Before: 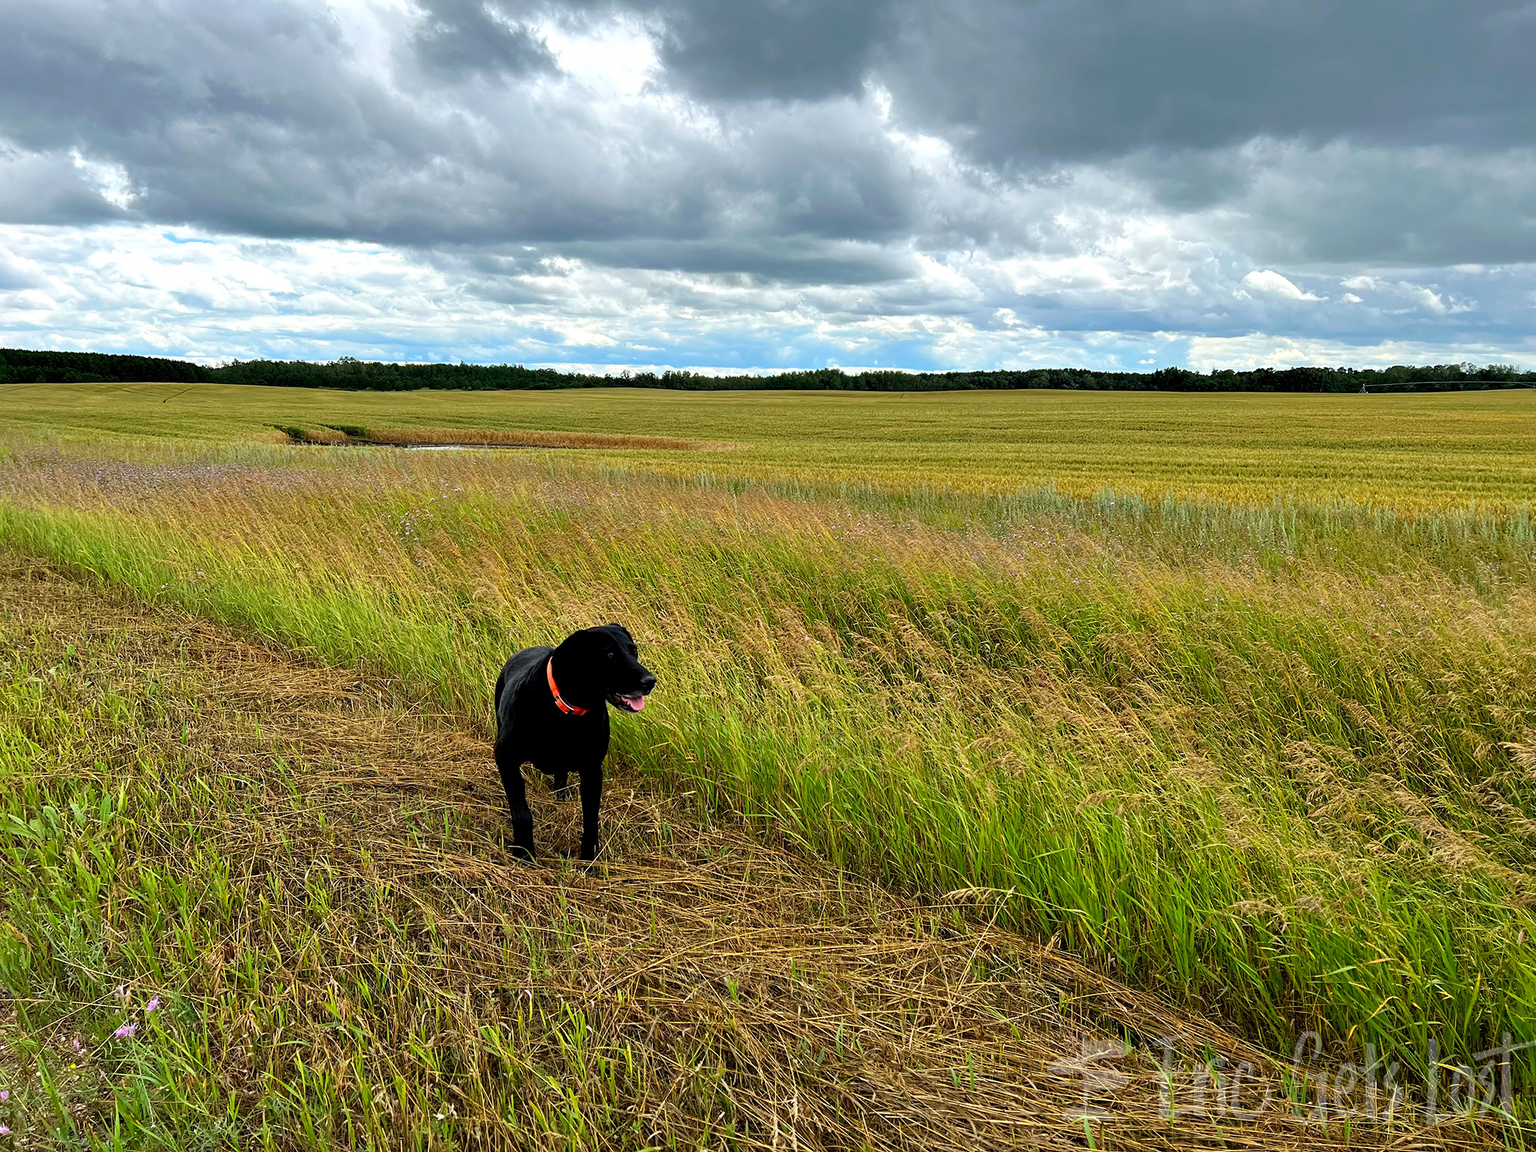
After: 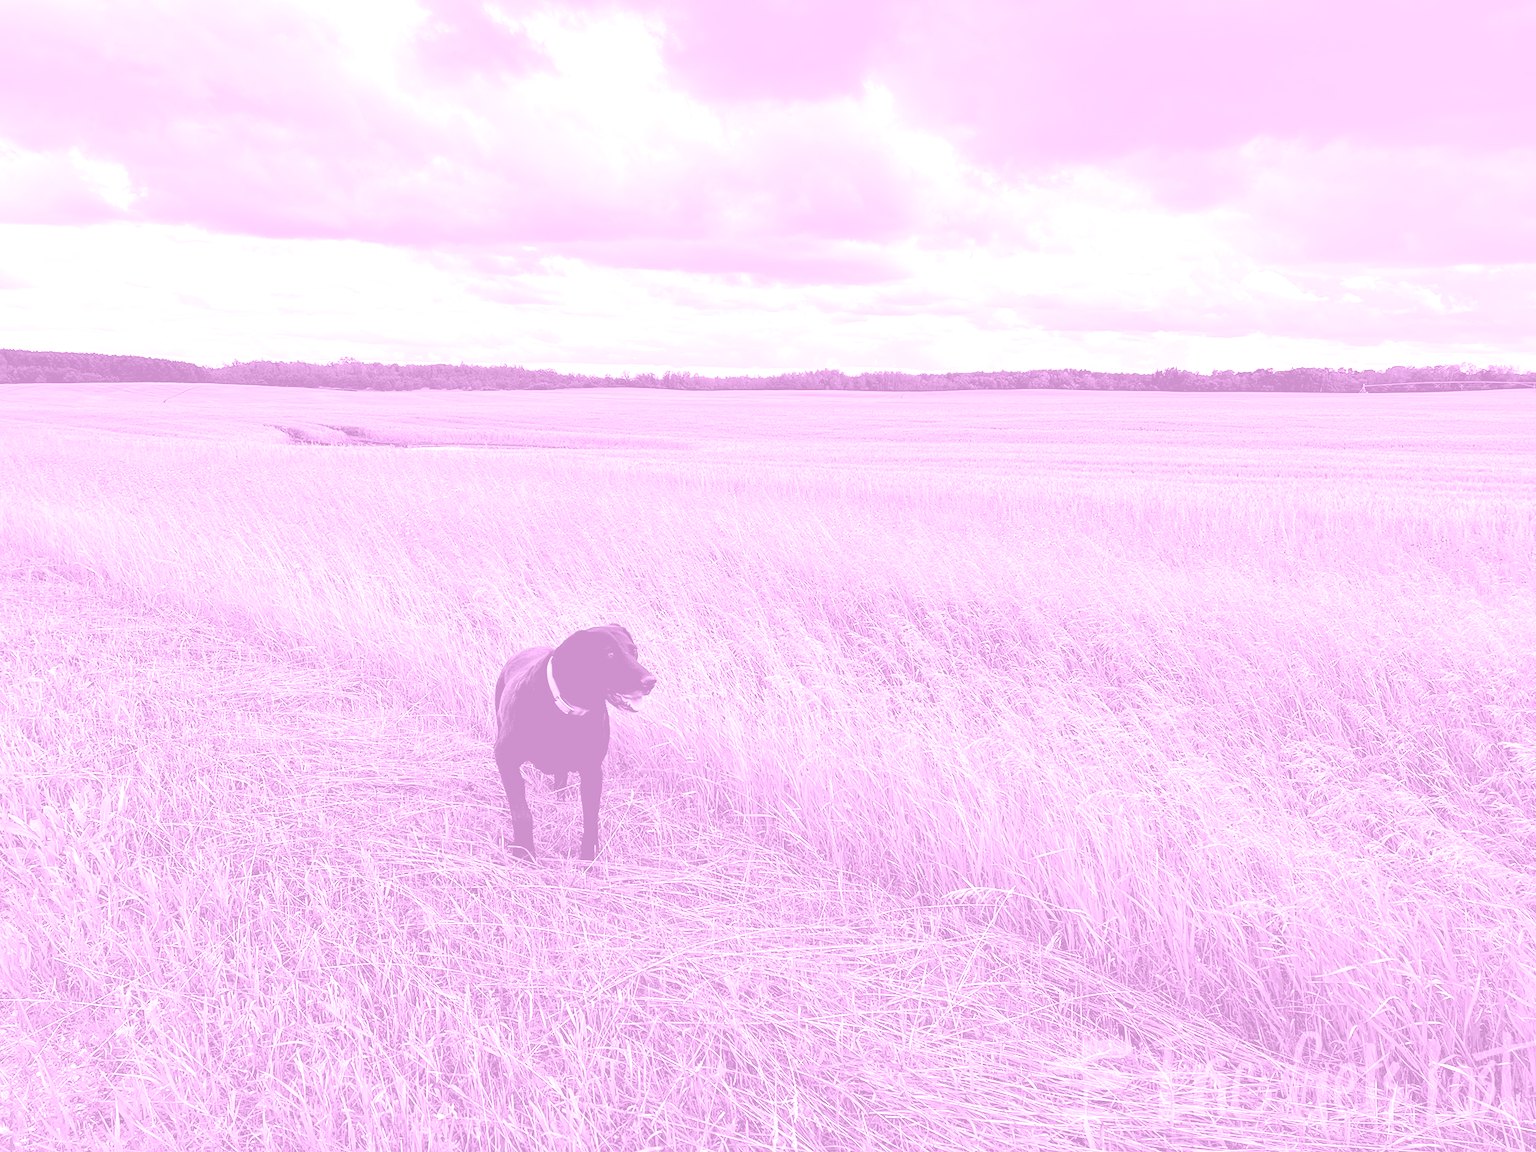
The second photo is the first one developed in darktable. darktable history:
color correction: highlights a* 0.816, highlights b* 2.78, saturation 1.1
colorize: hue 331.2°, saturation 69%, source mix 30.28%, lightness 69.02%, version 1
exposure: exposure 1.5 EV, compensate highlight preservation false
